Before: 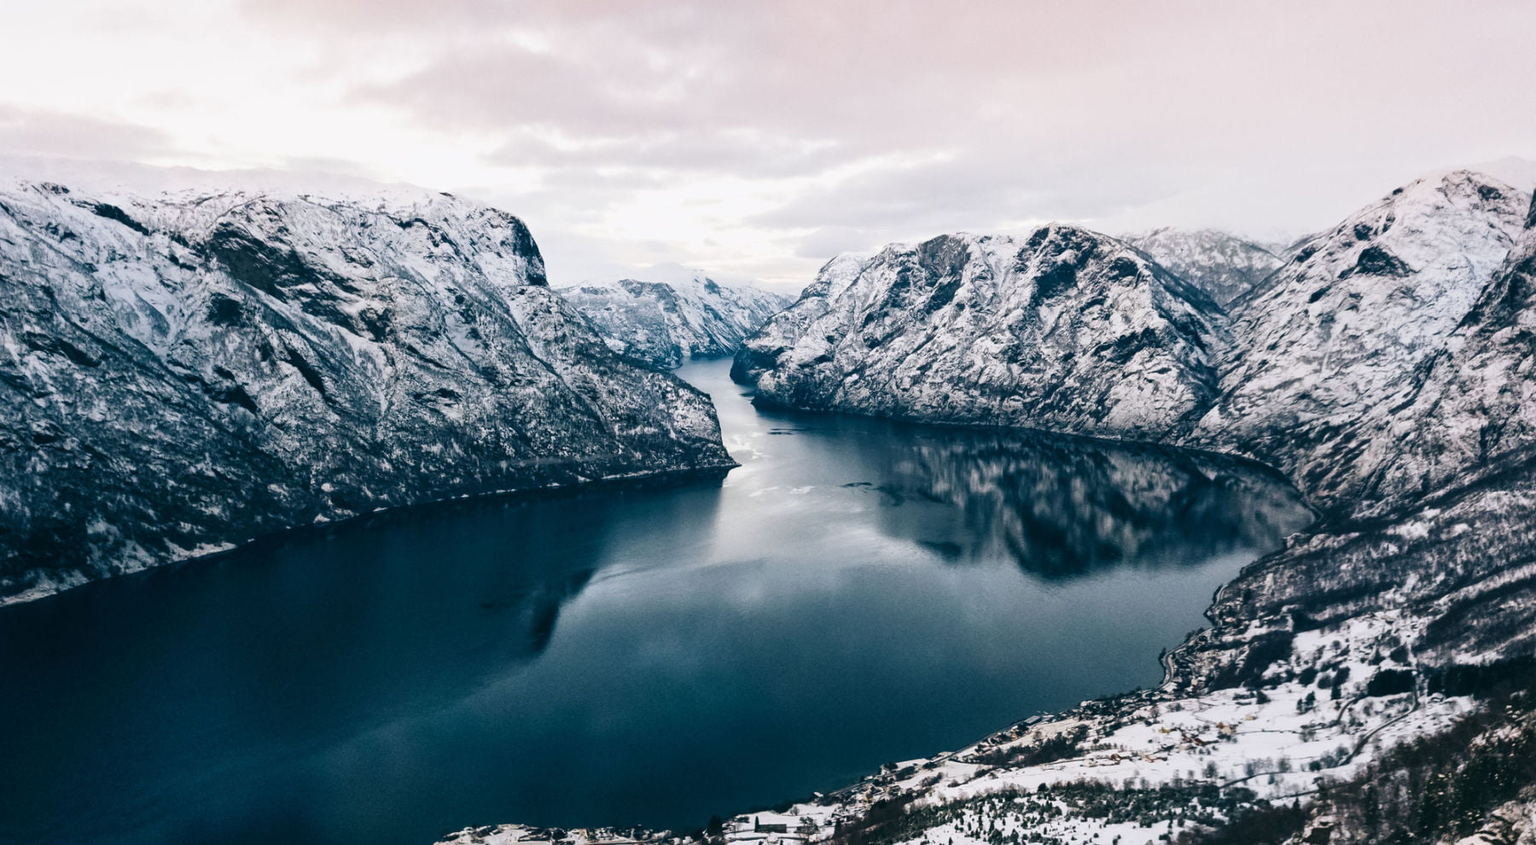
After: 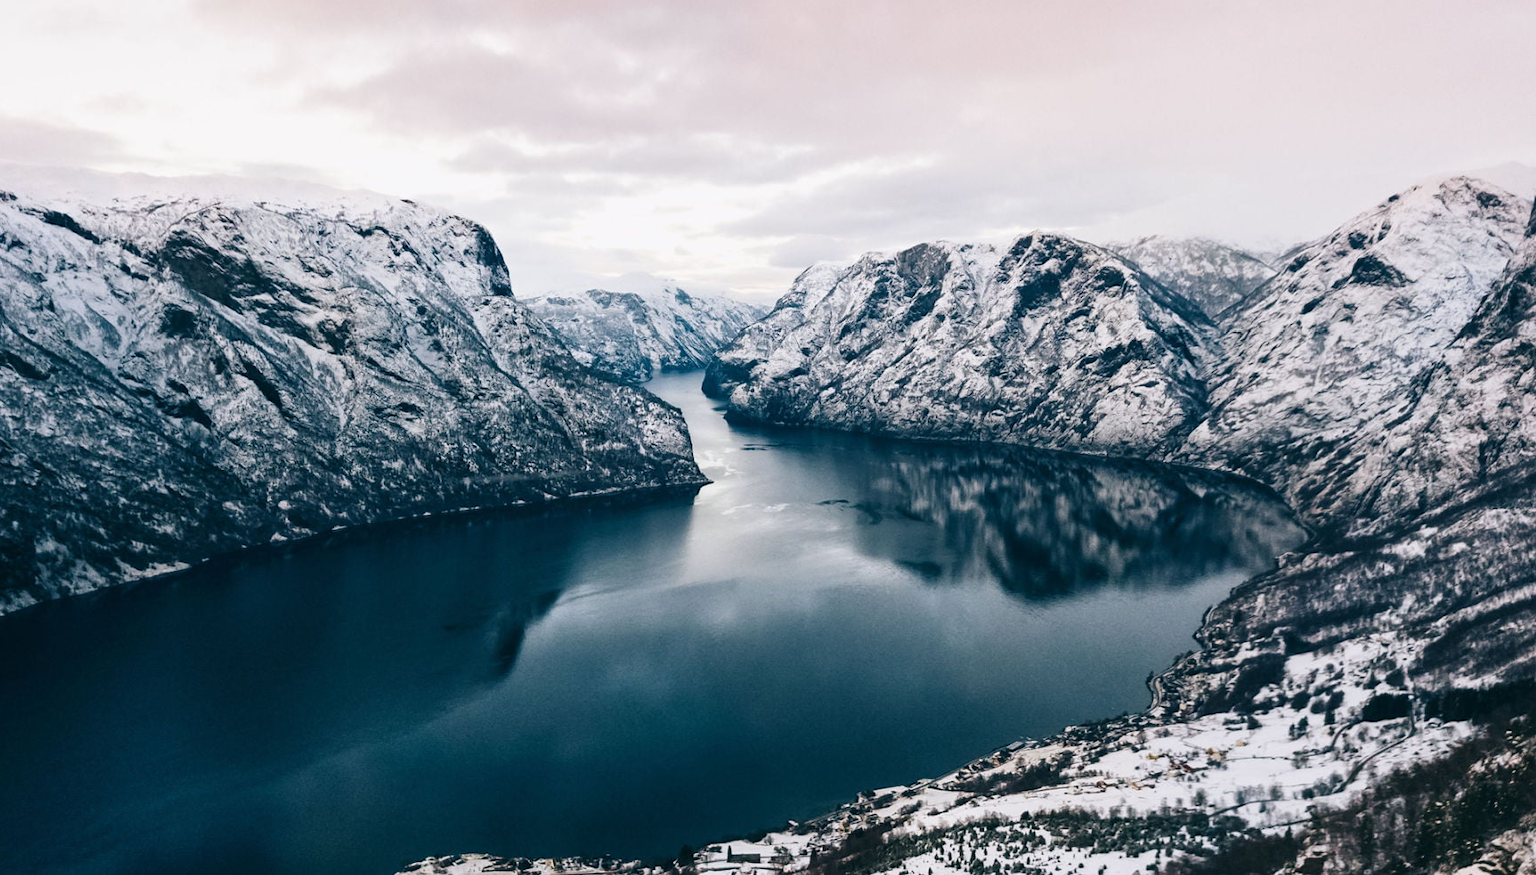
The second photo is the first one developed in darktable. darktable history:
crop and rotate: left 3.456%
